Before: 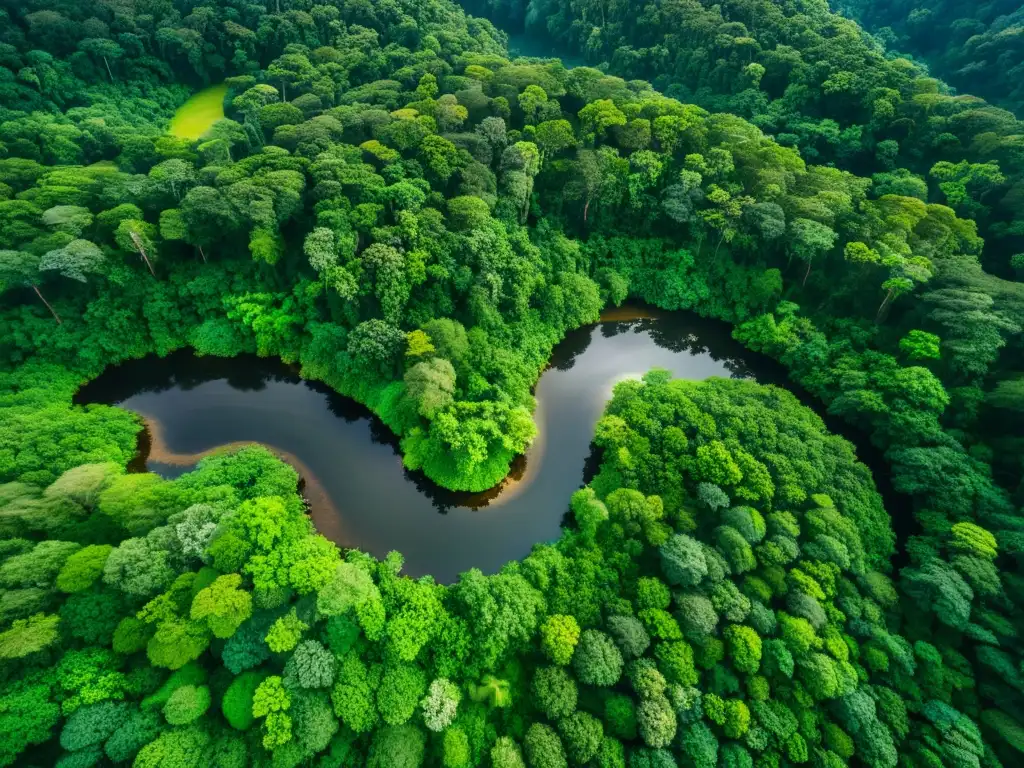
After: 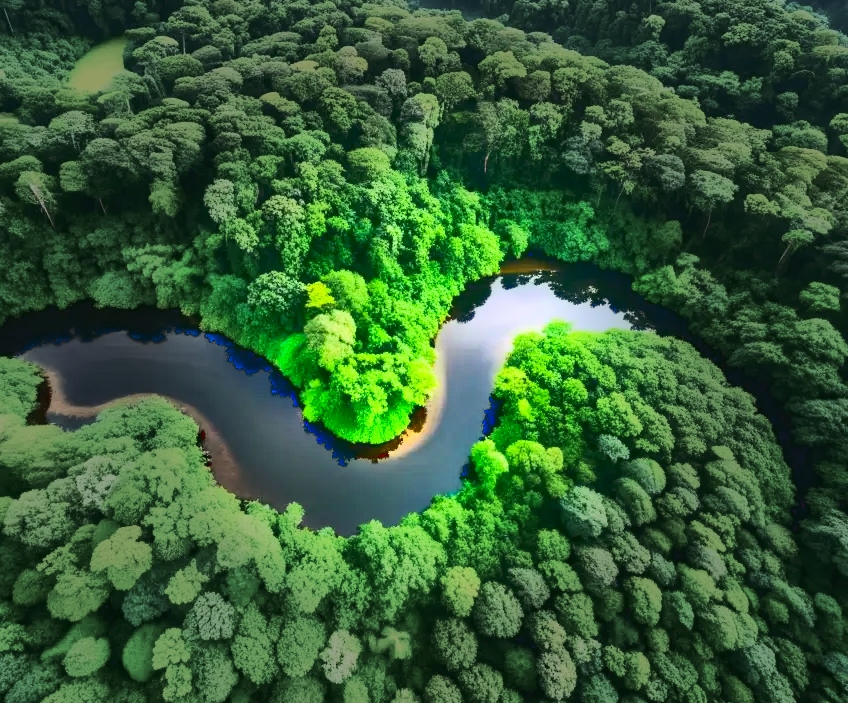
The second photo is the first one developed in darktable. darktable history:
haze removal: strength 0.29, distance 0.25, compatibility mode true, adaptive false
crop: left 9.807%, top 6.259%, right 7.334%, bottom 2.177%
tone curve: curves: ch0 [(0, 0.098) (0.262, 0.324) (0.421, 0.59) (0.54, 0.803) (0.725, 0.922) (0.99, 0.974)], color space Lab, linked channels, preserve colors none
vignetting: fall-off start 31.28%, fall-off radius 34.64%, brightness -0.575
